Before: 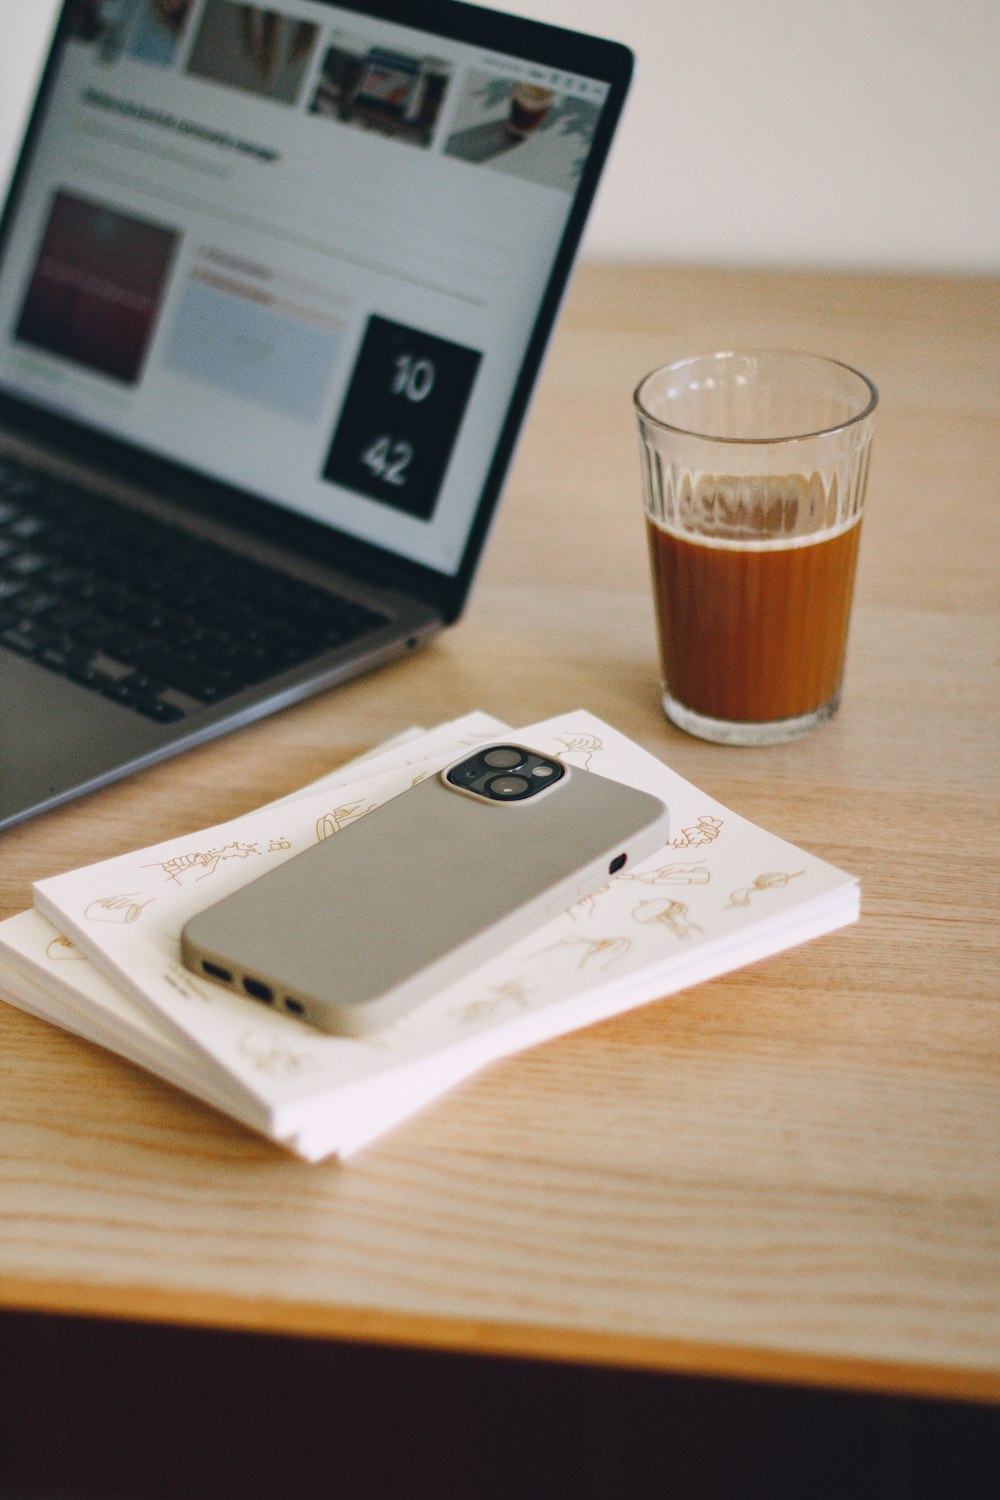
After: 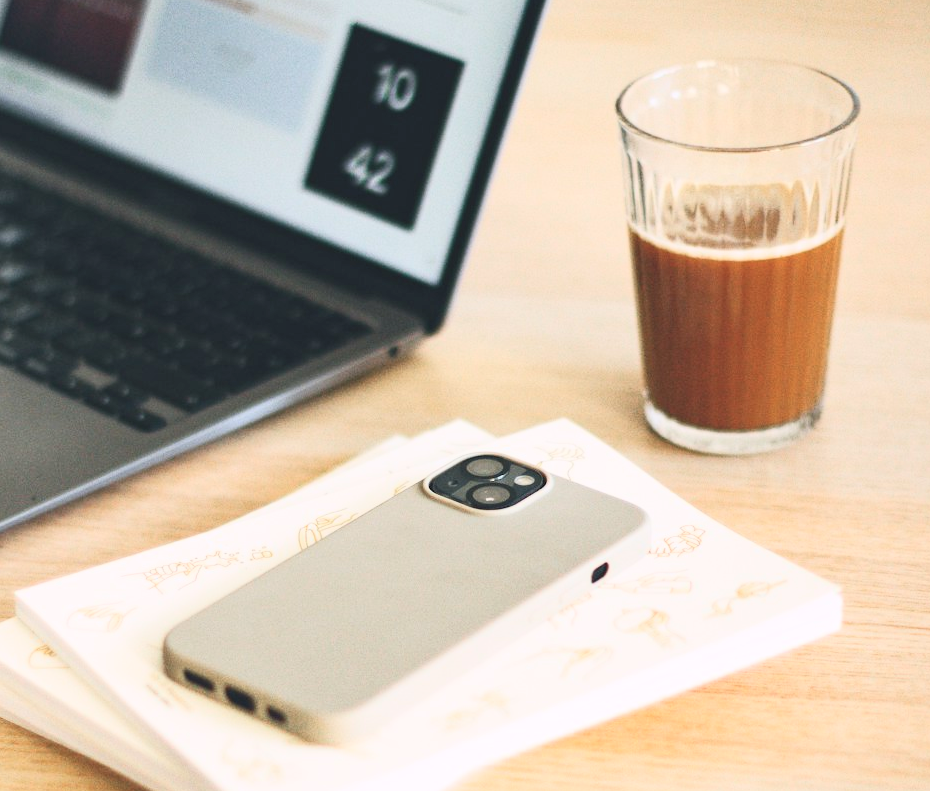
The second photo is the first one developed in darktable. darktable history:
crop: left 1.821%, top 19.414%, right 5.119%, bottom 27.795%
contrast brightness saturation: contrast 0.376, brightness 0.527
